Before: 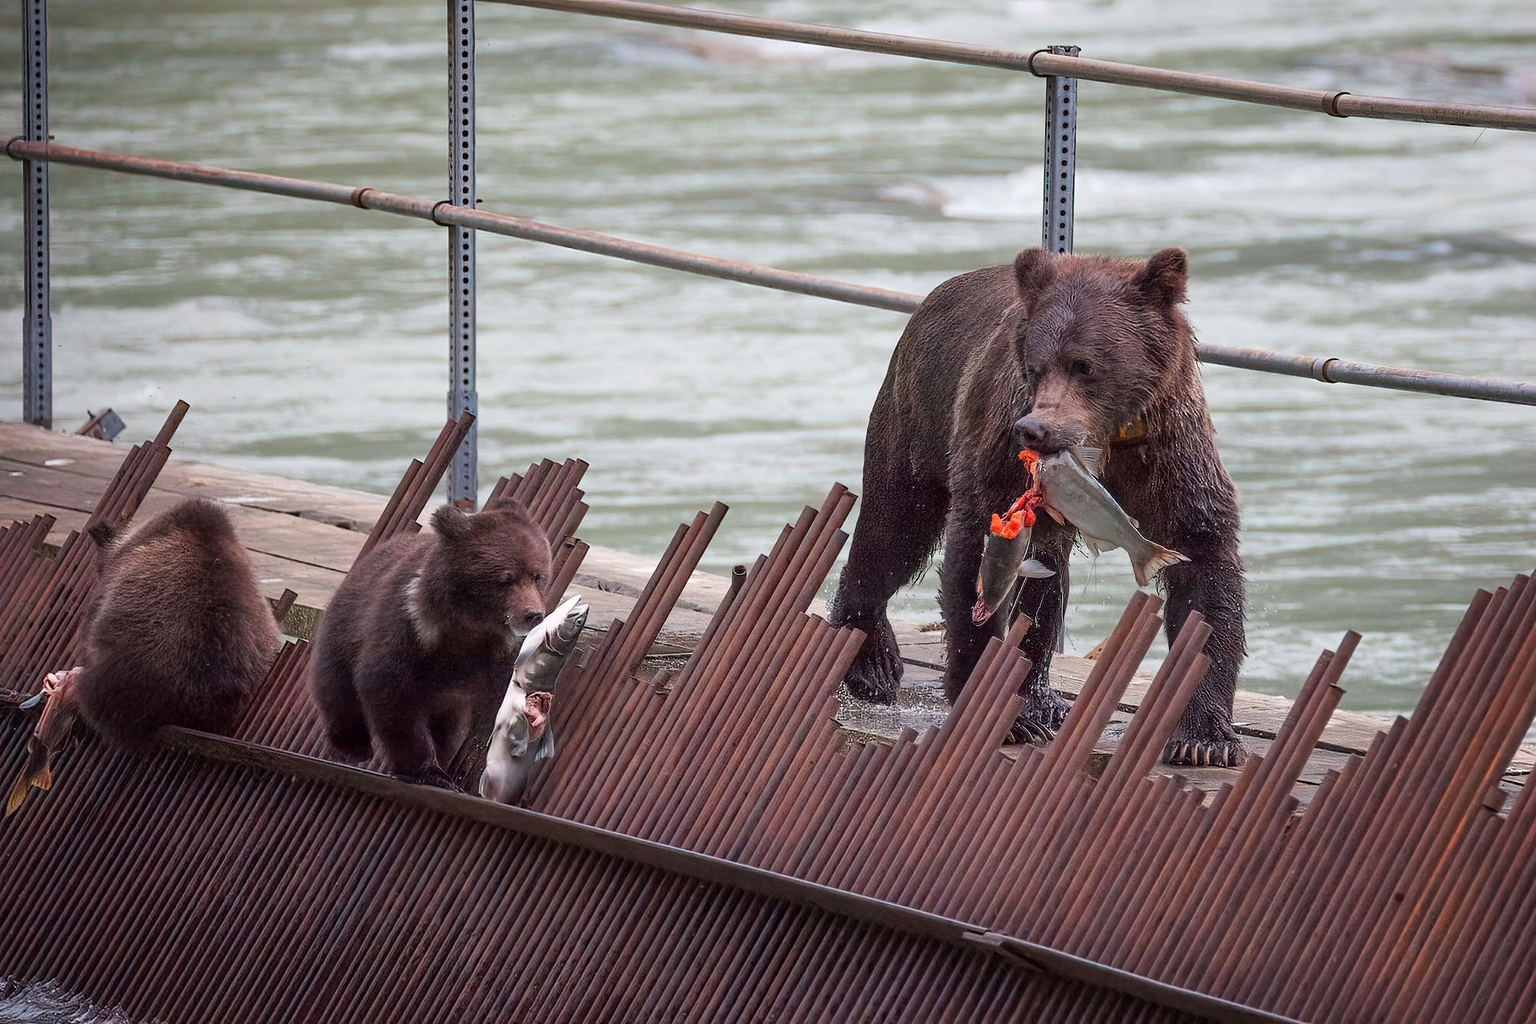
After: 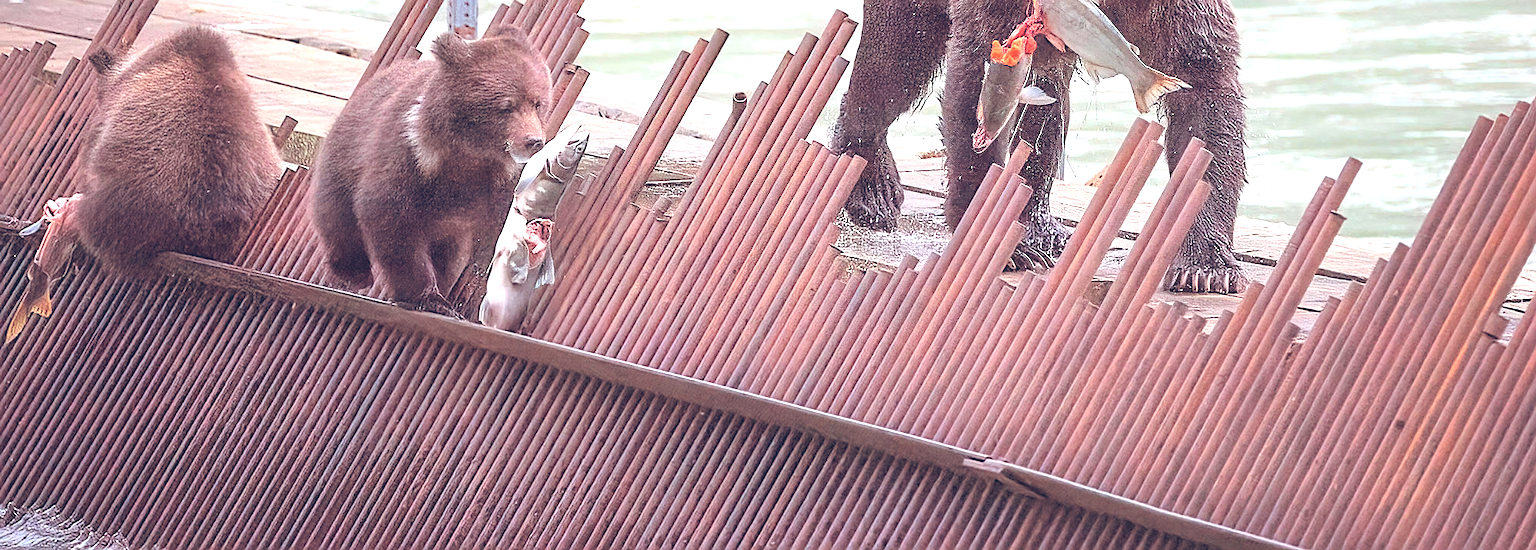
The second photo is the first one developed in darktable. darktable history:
crop and rotate: top 46.237%
exposure: black level correction 0, exposure 1.2 EV, compensate highlight preservation false
color balance rgb: shadows lift › chroma 9.92%, shadows lift › hue 45.12°, power › luminance 3.26%, power › hue 231.93°, global offset › luminance 0.4%, global offset › chroma 0.21%, global offset › hue 255.02°
sharpen: on, module defaults
contrast brightness saturation: brightness 0.28
